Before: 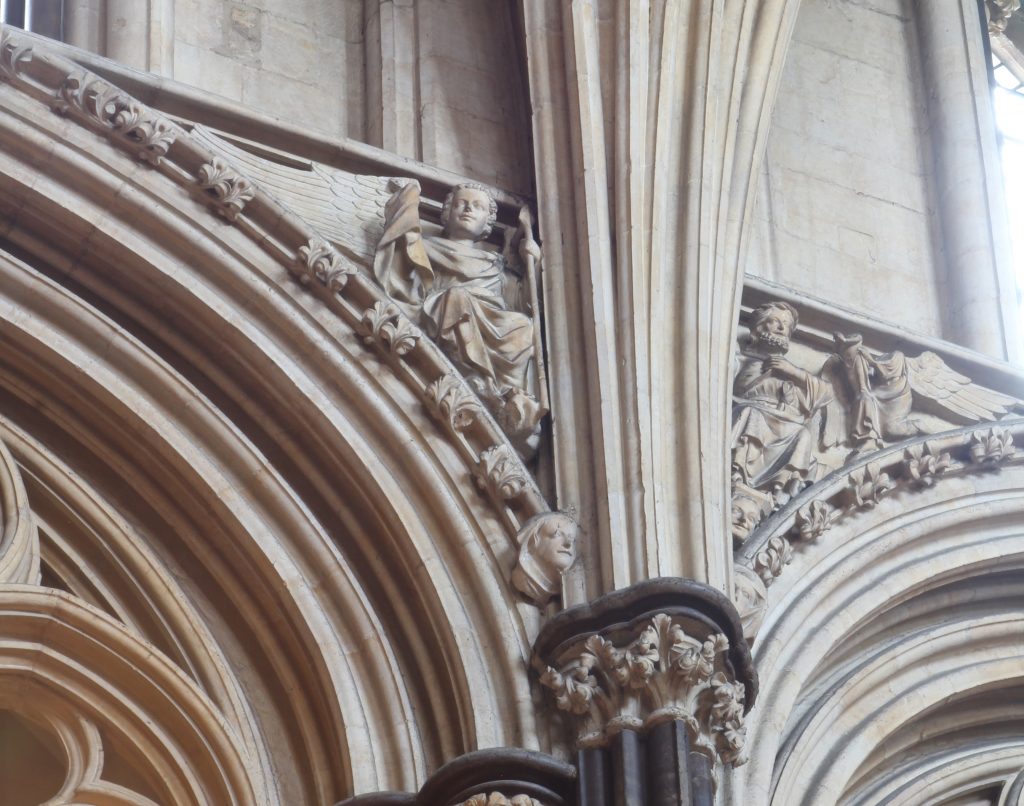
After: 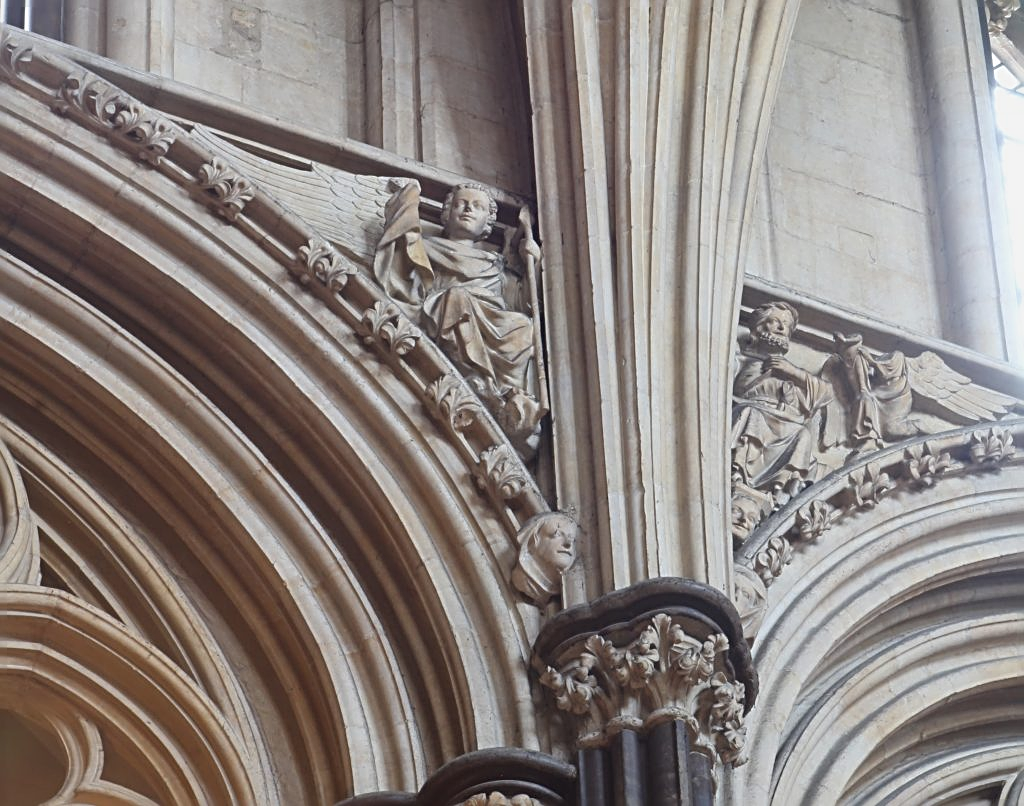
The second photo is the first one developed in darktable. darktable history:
exposure: exposure -0.153 EV, compensate highlight preservation false
sharpen: radius 2.531, amount 0.628
